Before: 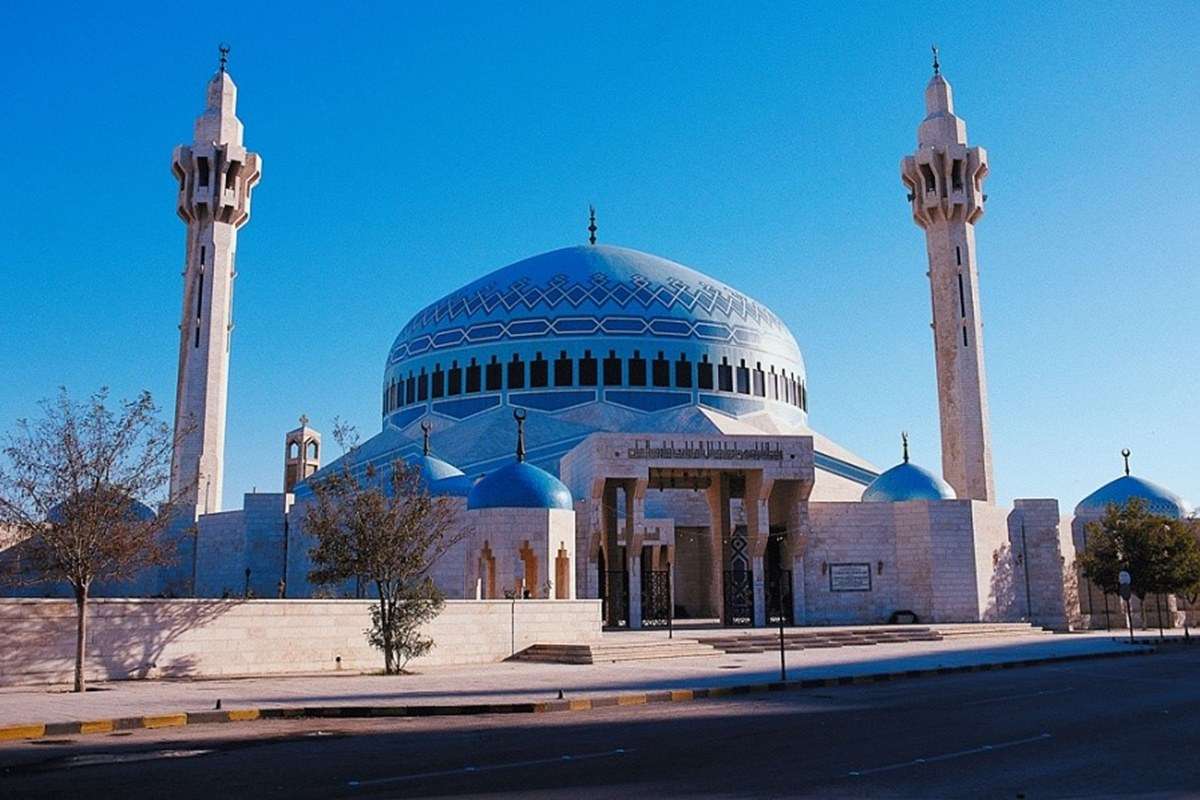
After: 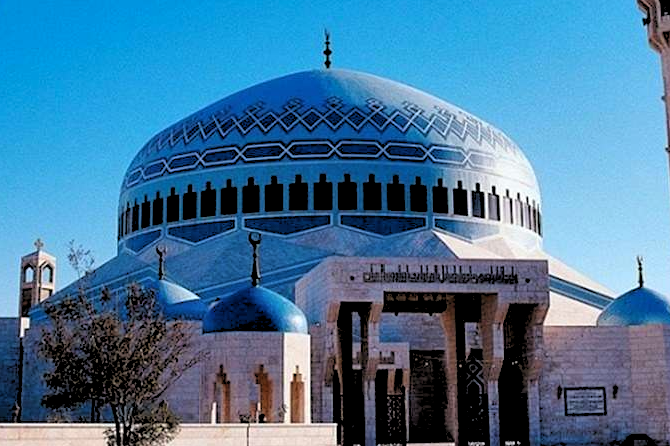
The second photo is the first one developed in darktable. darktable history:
shadows and highlights: low approximation 0.01, soften with gaussian
crop and rotate: left 22.13%, top 22.054%, right 22.026%, bottom 22.102%
rgb levels: levels [[0.029, 0.461, 0.922], [0, 0.5, 1], [0, 0.5, 1]]
